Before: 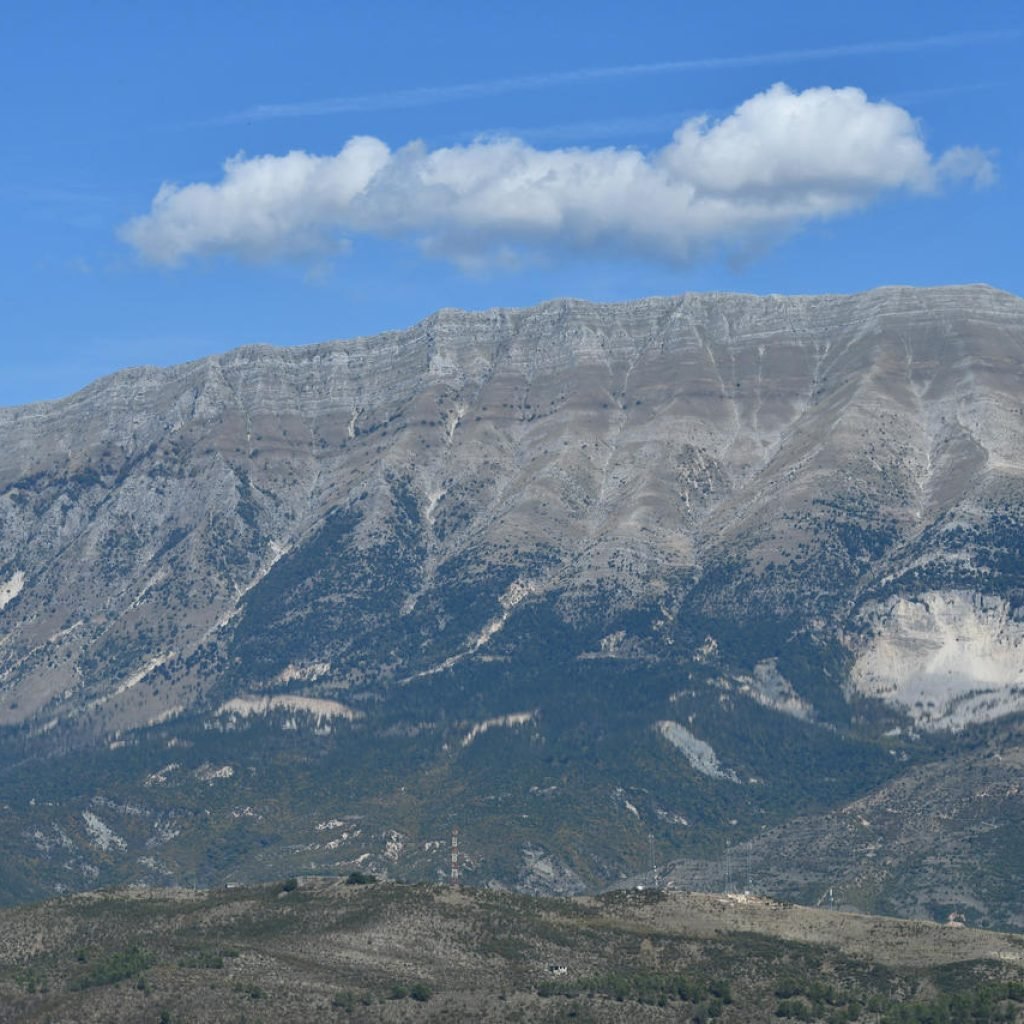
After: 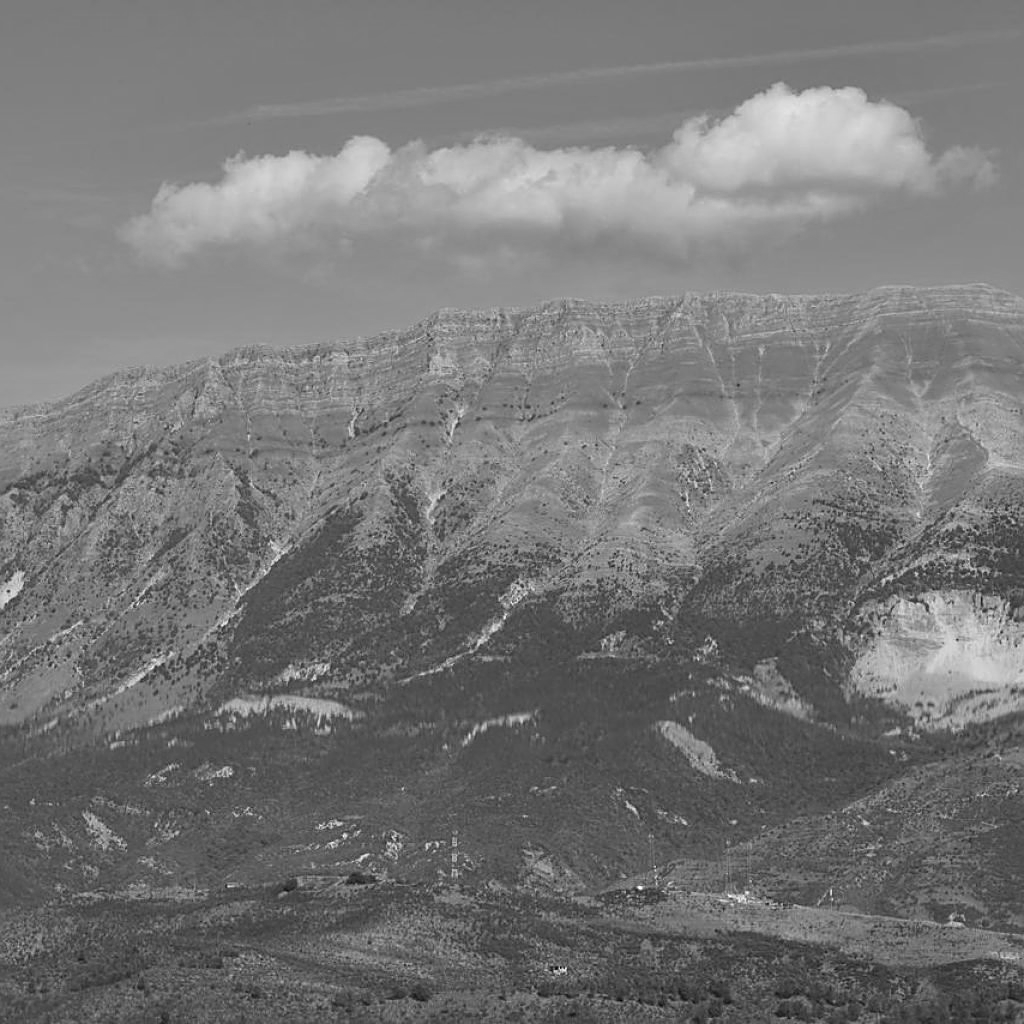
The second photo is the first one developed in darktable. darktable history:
monochrome: a -6.99, b 35.61, size 1.4
exposure: compensate highlight preservation false
sharpen: on, module defaults
